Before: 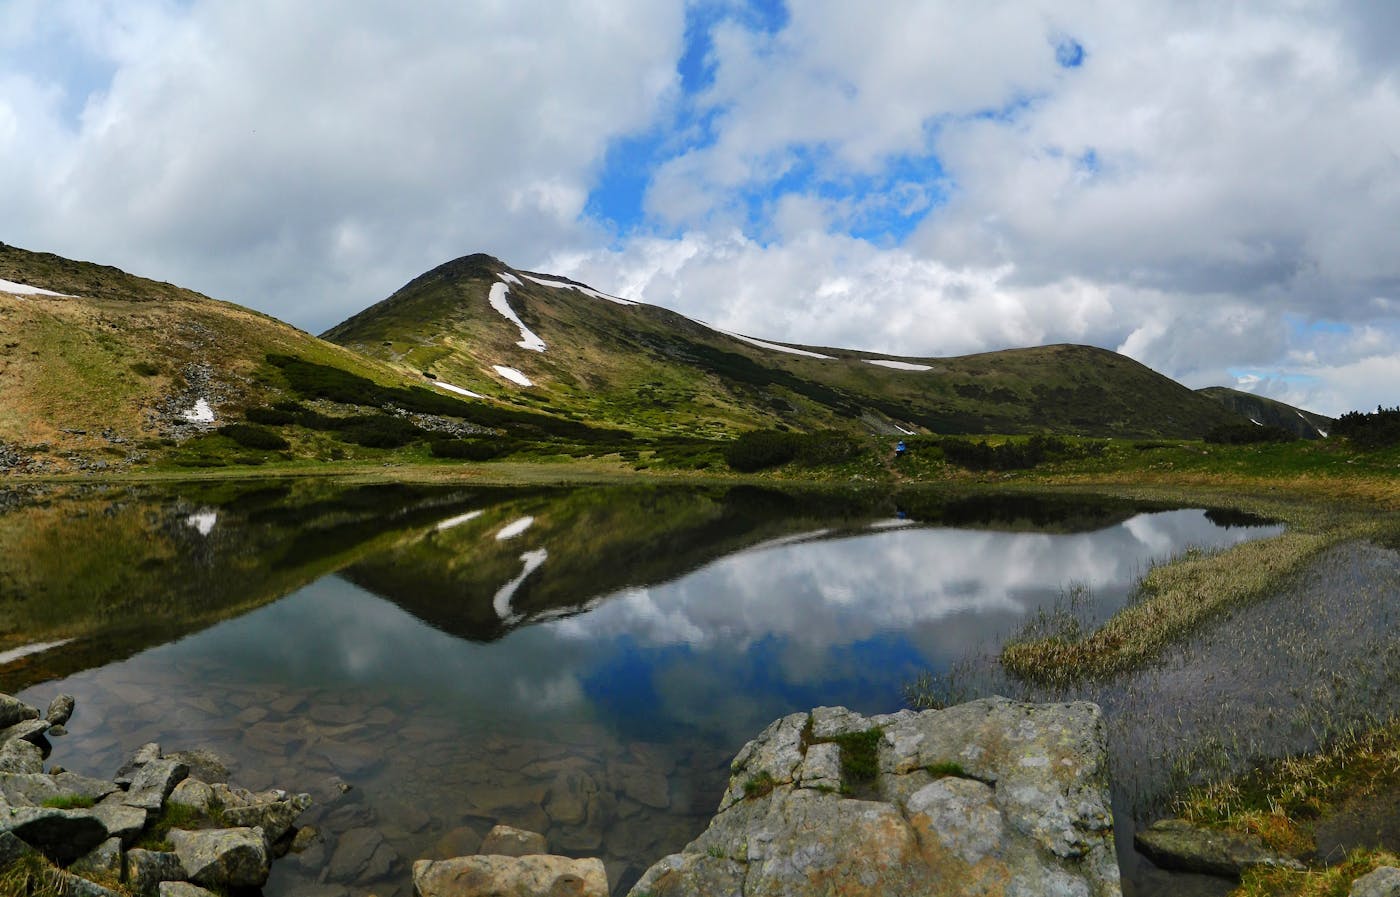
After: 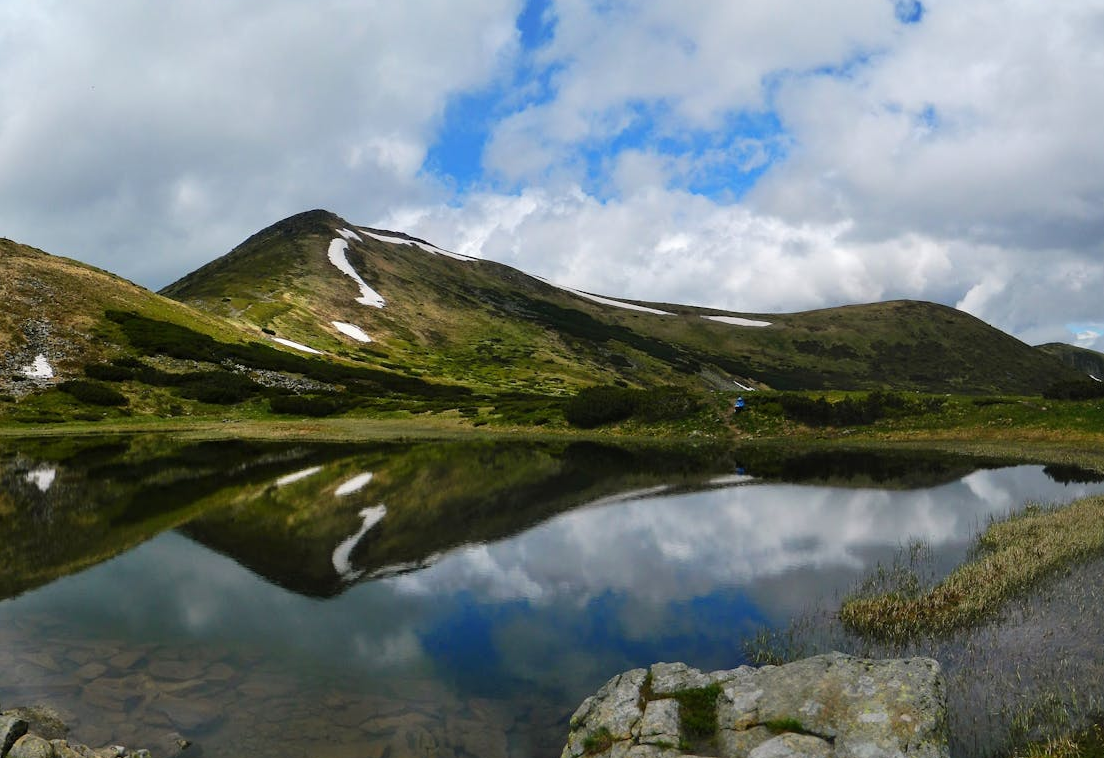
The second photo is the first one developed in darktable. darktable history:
crop: left 11.514%, top 4.964%, right 9.566%, bottom 10.462%
